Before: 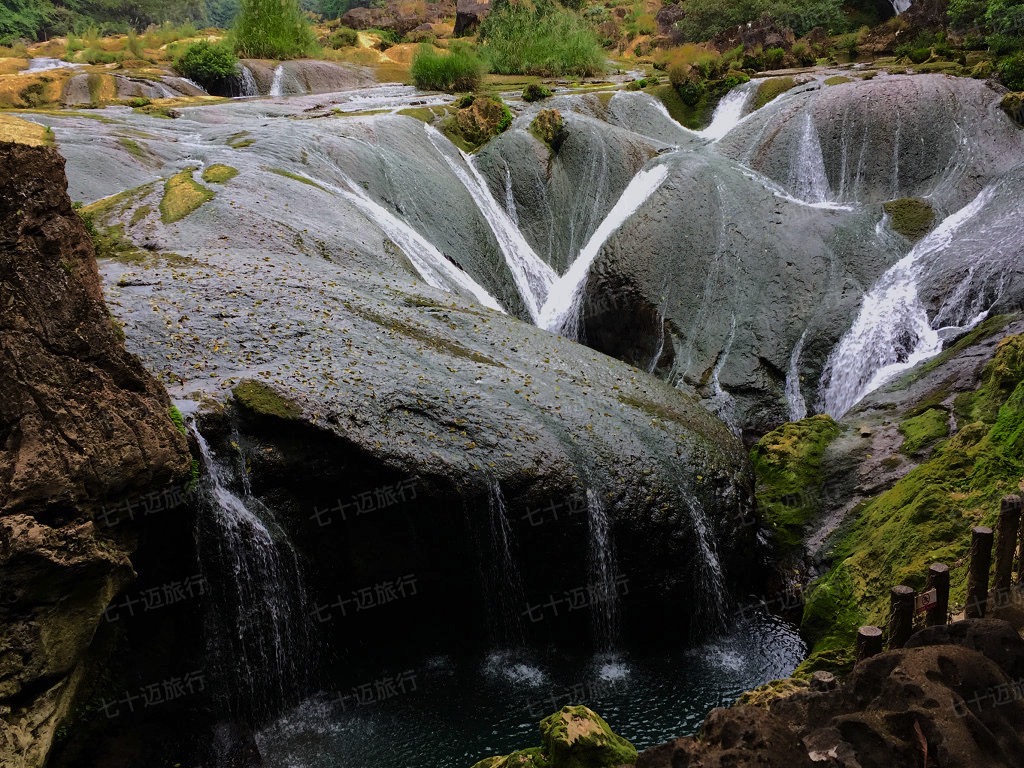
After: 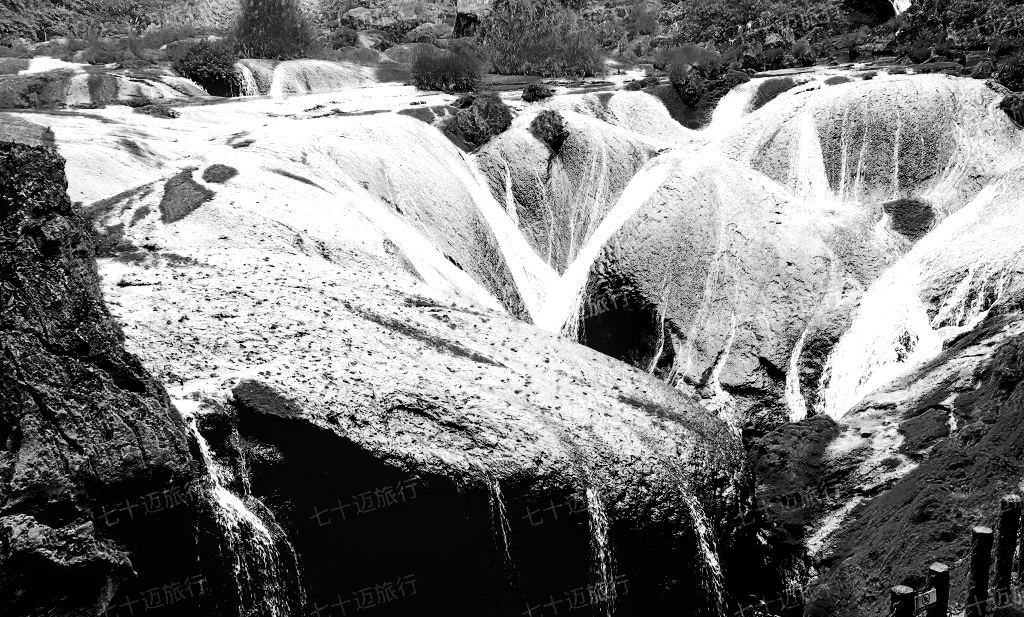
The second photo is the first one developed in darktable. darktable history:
crop: bottom 19.644%
filmic rgb: white relative exposure 3.8 EV, hardness 4.35
local contrast: on, module defaults
tone curve: curves: ch0 [(0, 0) (0.004, 0.001) (0.02, 0.008) (0.218, 0.218) (0.664, 0.774) (0.832, 0.914) (1, 1)], preserve colors none
white balance: red 0.871, blue 1.249
exposure: black level correction 0.003, exposure 0.383 EV, compensate highlight preservation false
color zones: curves: ch0 [(0.287, 0.048) (0.493, 0.484) (0.737, 0.816)]; ch1 [(0, 0) (0.143, 0) (0.286, 0) (0.429, 0) (0.571, 0) (0.714, 0) (0.857, 0)]
